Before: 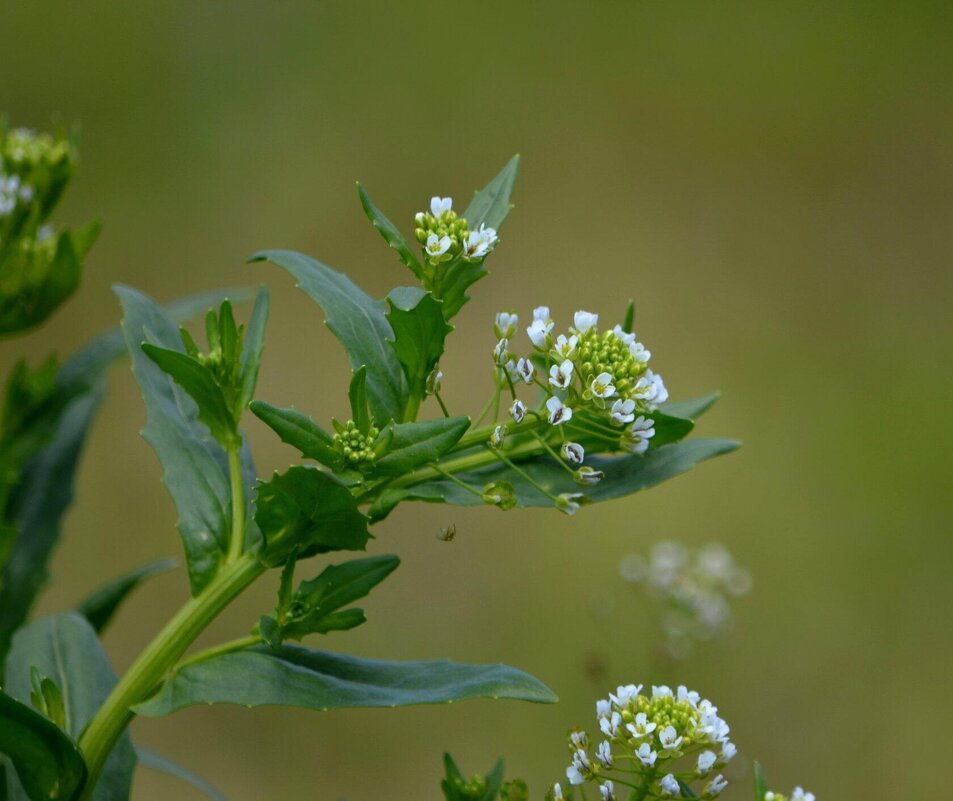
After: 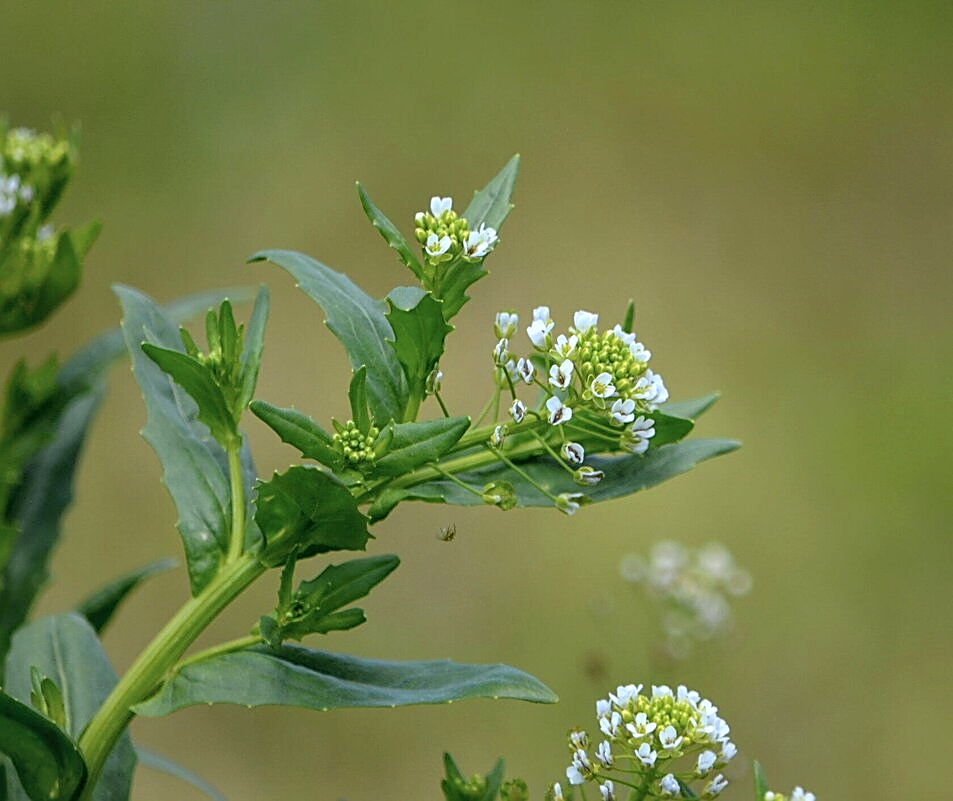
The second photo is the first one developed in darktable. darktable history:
sharpen: amount 0.75
local contrast: detail 130%
contrast brightness saturation: brightness 0.15
